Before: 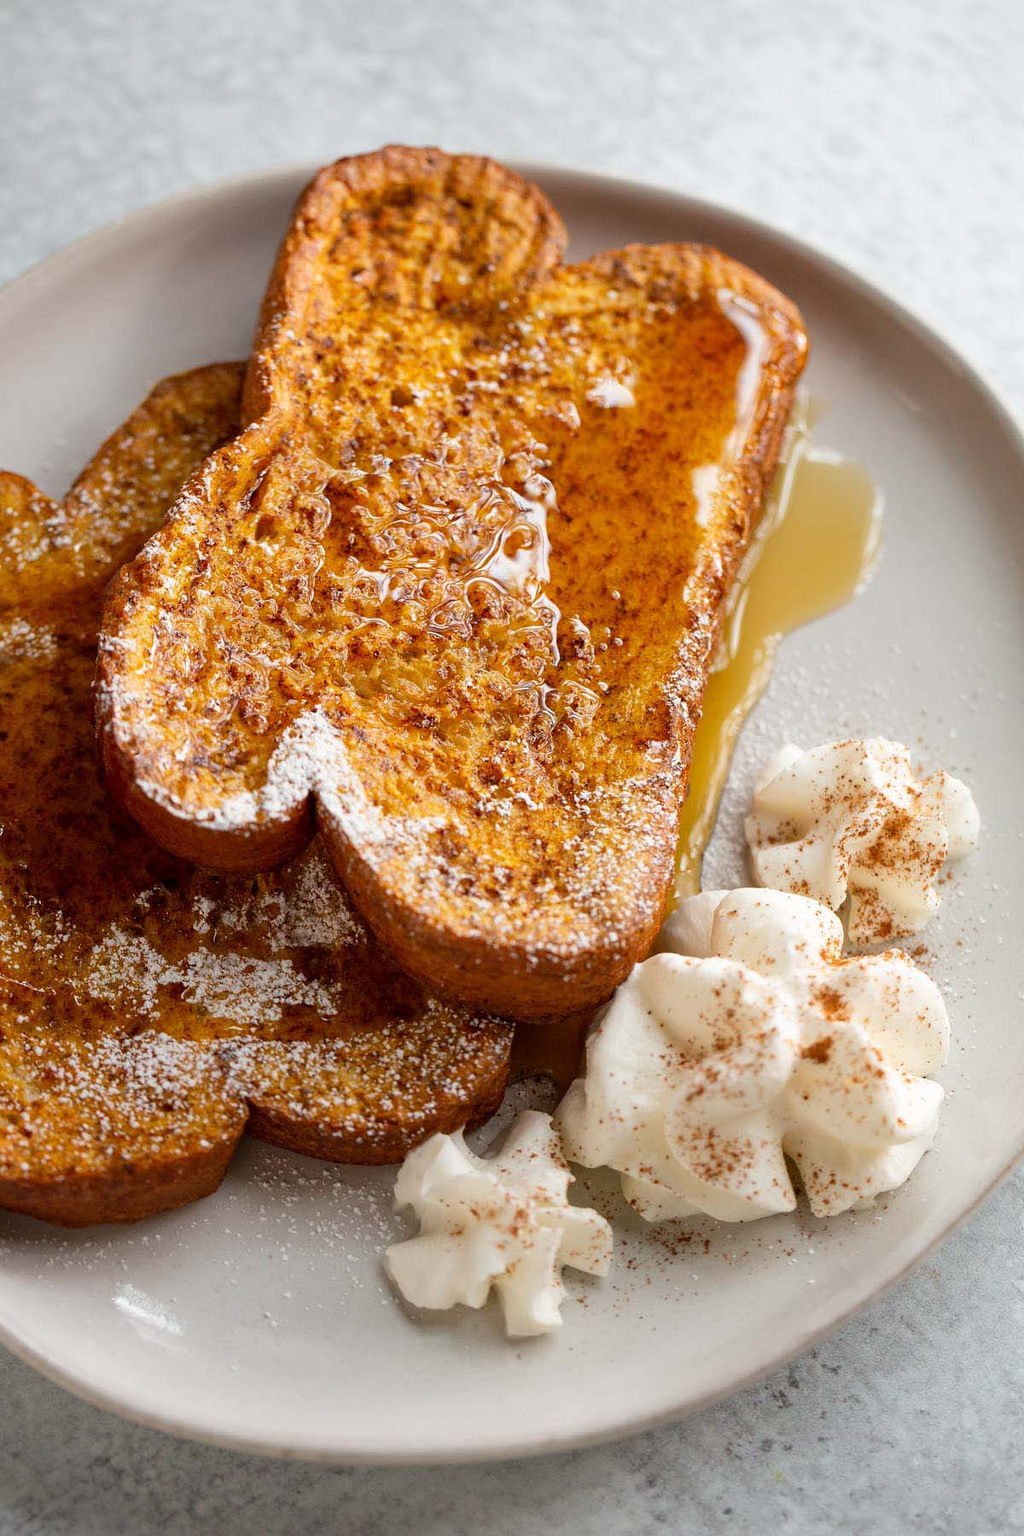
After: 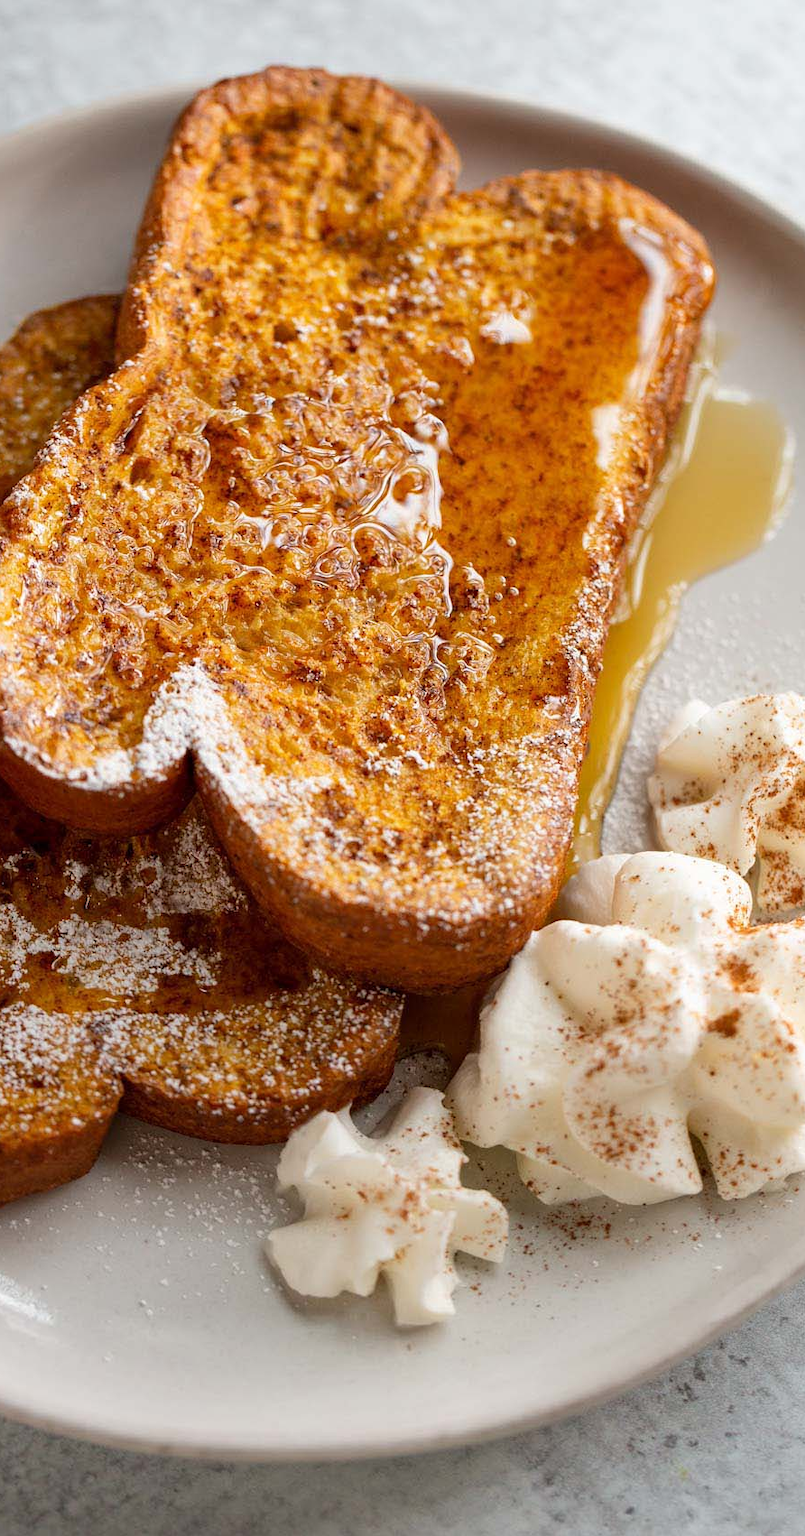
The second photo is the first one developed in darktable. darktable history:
crop and rotate: left 12.973%, top 5.422%, right 12.559%
